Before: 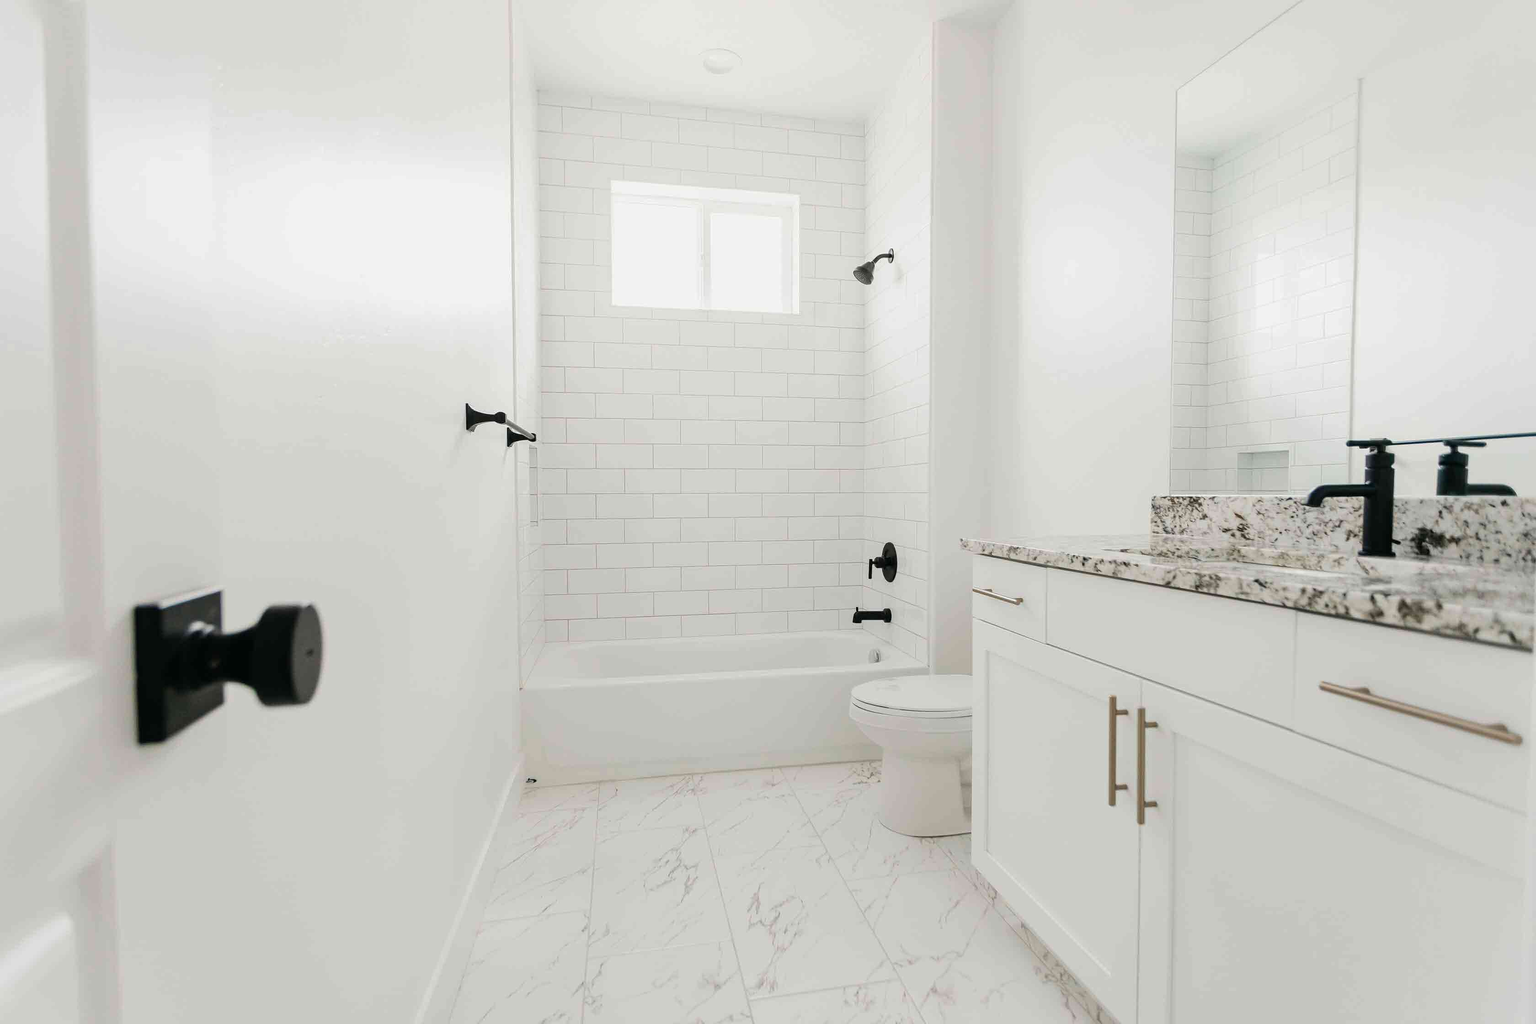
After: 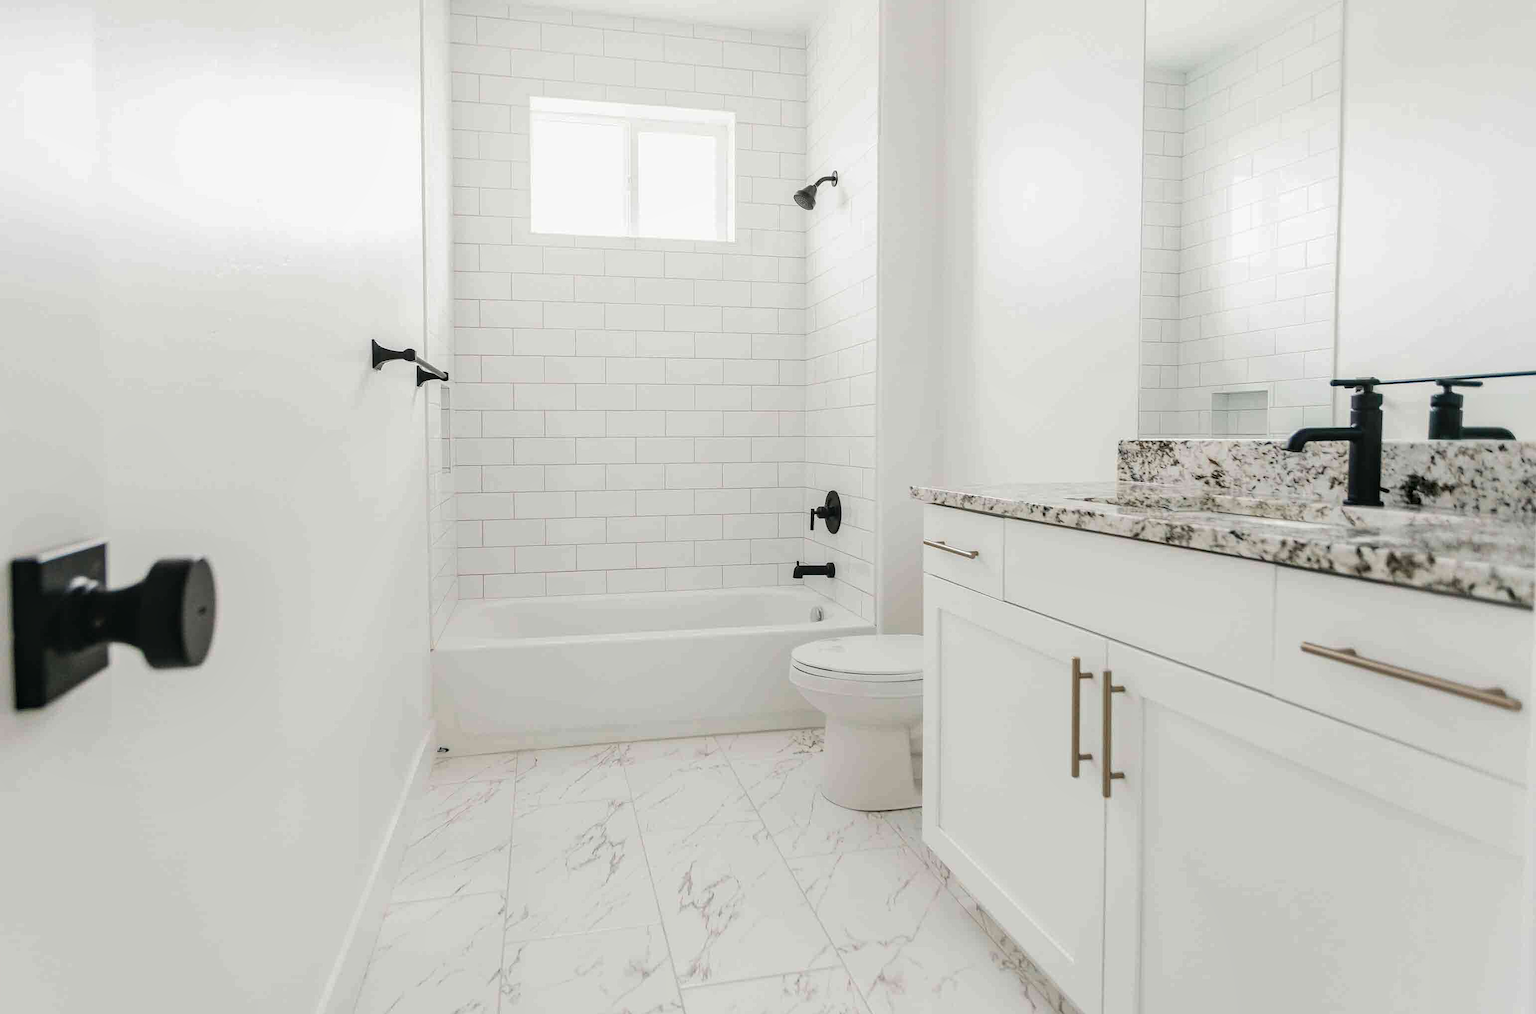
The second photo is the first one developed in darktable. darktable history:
crop and rotate: left 8.105%, top 9.017%
local contrast: on, module defaults
